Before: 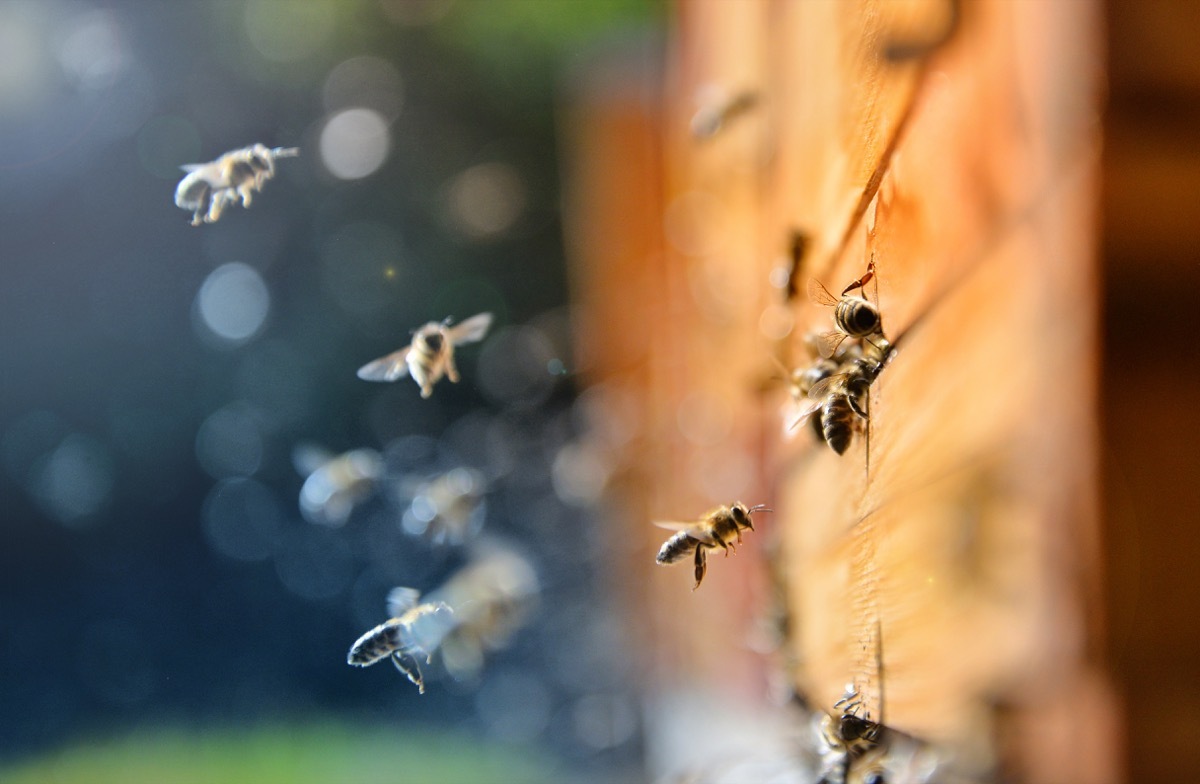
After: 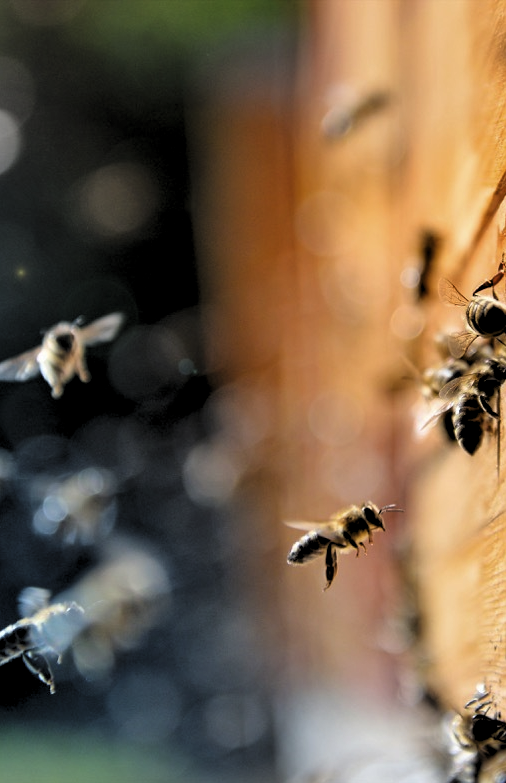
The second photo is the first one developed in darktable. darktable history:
crop: left 30.779%, right 26.987%
levels: mode automatic, black 3.84%
